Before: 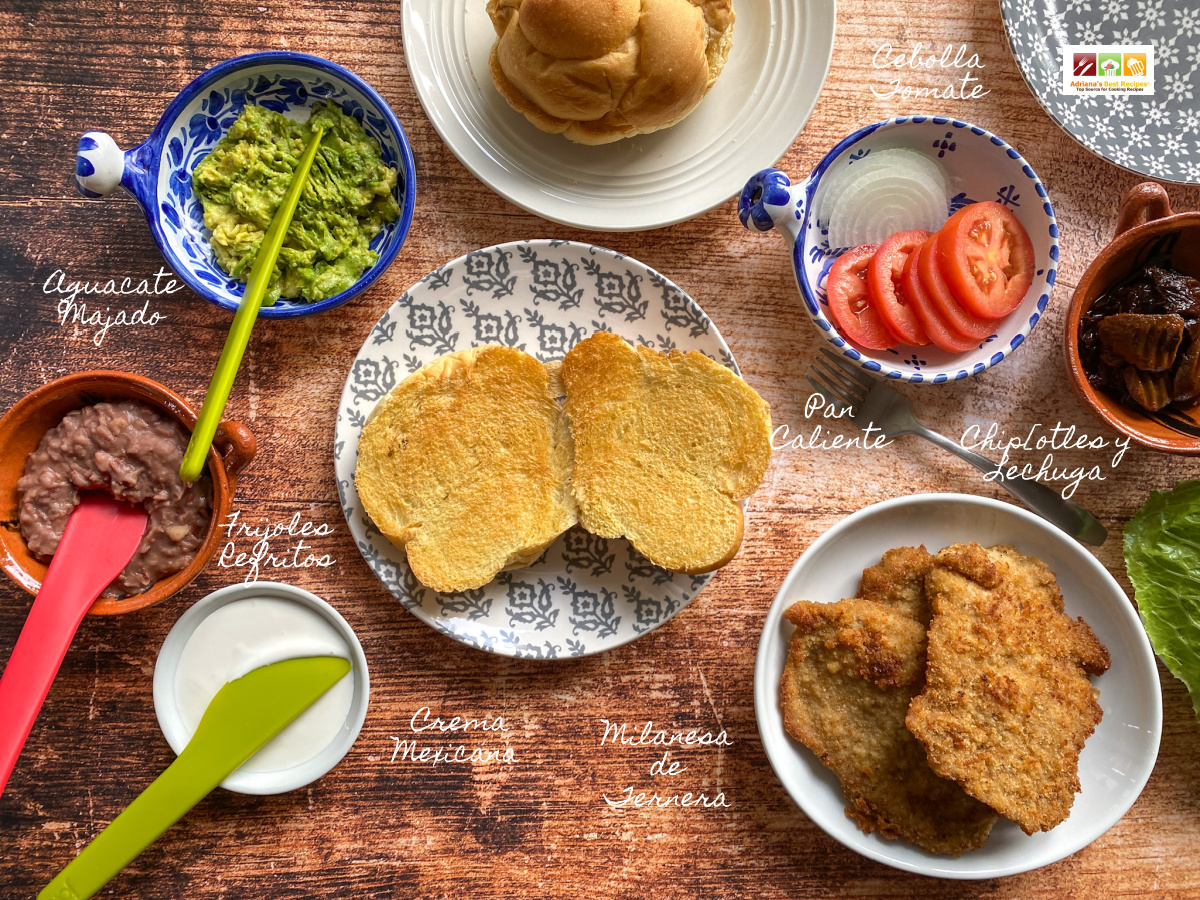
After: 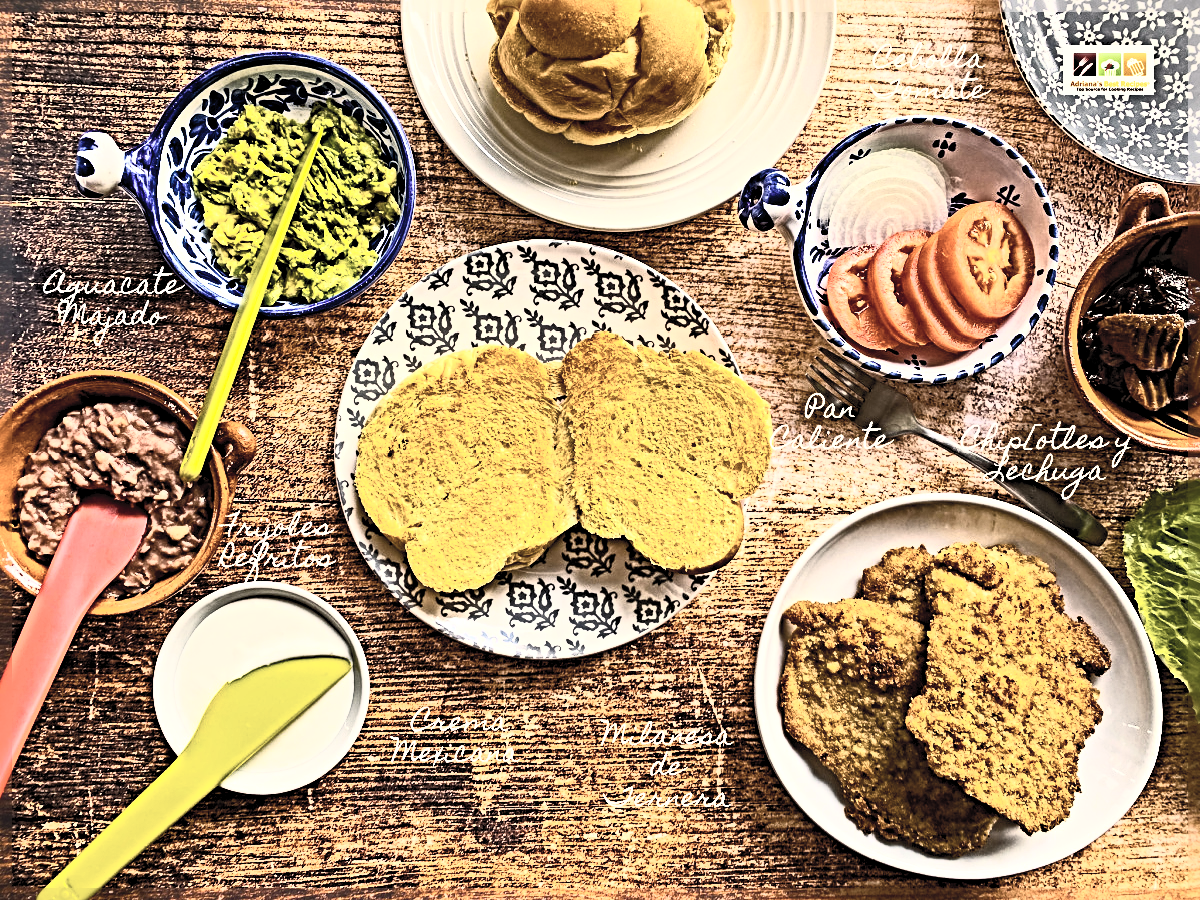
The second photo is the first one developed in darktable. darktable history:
sharpen: radius 6.249, amount 1.809, threshold 0.128
contrast brightness saturation: contrast 0.554, brightness 0.567, saturation -0.34
color balance rgb: highlights gain › chroma 2.98%, highlights gain › hue 60.21°, perceptual saturation grading › global saturation 30.829%, global vibrance 34.264%
